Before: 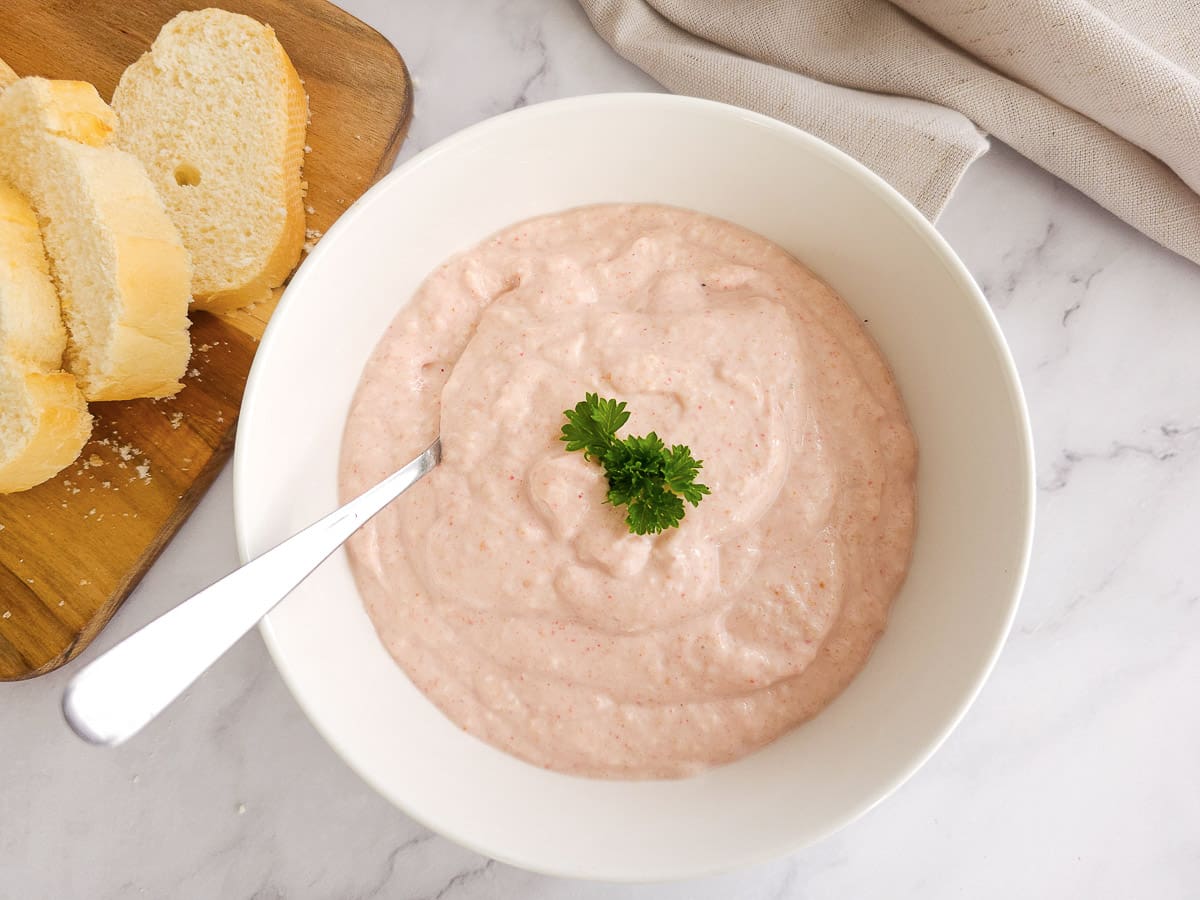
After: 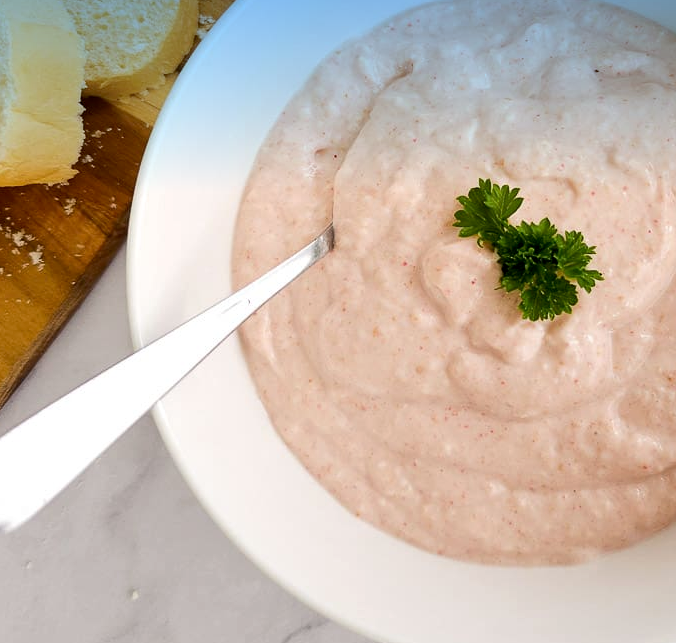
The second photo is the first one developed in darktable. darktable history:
crop: left 8.966%, top 23.852%, right 34.699%, bottom 4.703%
exposure: black level correction 0.009, exposure -0.637 EV, compensate highlight preservation false
tone equalizer: -8 EV -0.417 EV, -7 EV -0.389 EV, -6 EV -0.333 EV, -5 EV -0.222 EV, -3 EV 0.222 EV, -2 EV 0.333 EV, -1 EV 0.389 EV, +0 EV 0.417 EV, edges refinement/feathering 500, mask exposure compensation -1.57 EV, preserve details no
levels: mode automatic, black 0.023%, white 99.97%, levels [0.062, 0.494, 0.925]
graduated density: density 2.02 EV, hardness 44%, rotation 0.374°, offset 8.21, hue 208.8°, saturation 97%
